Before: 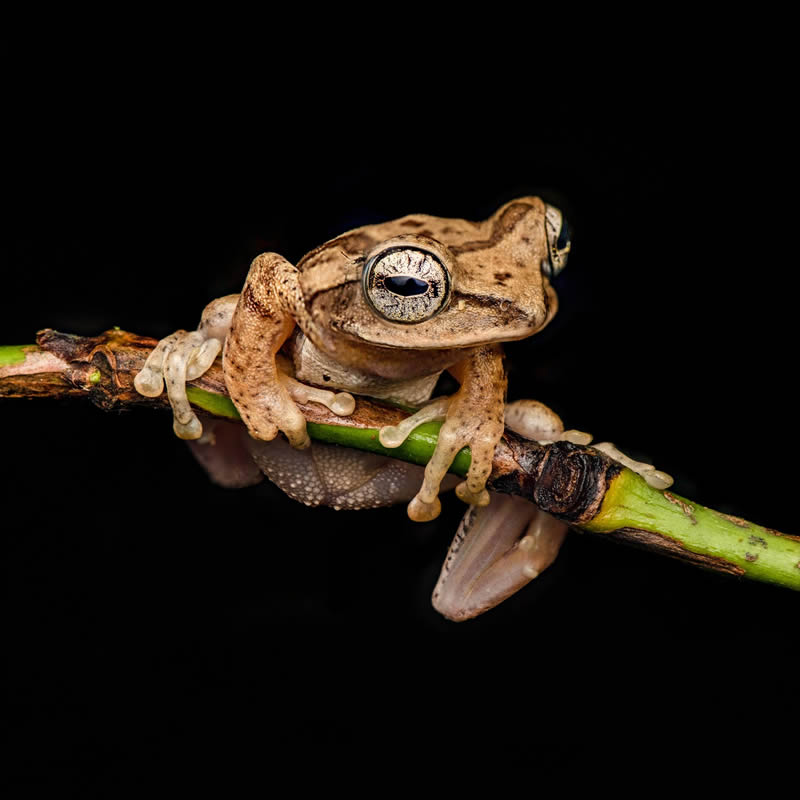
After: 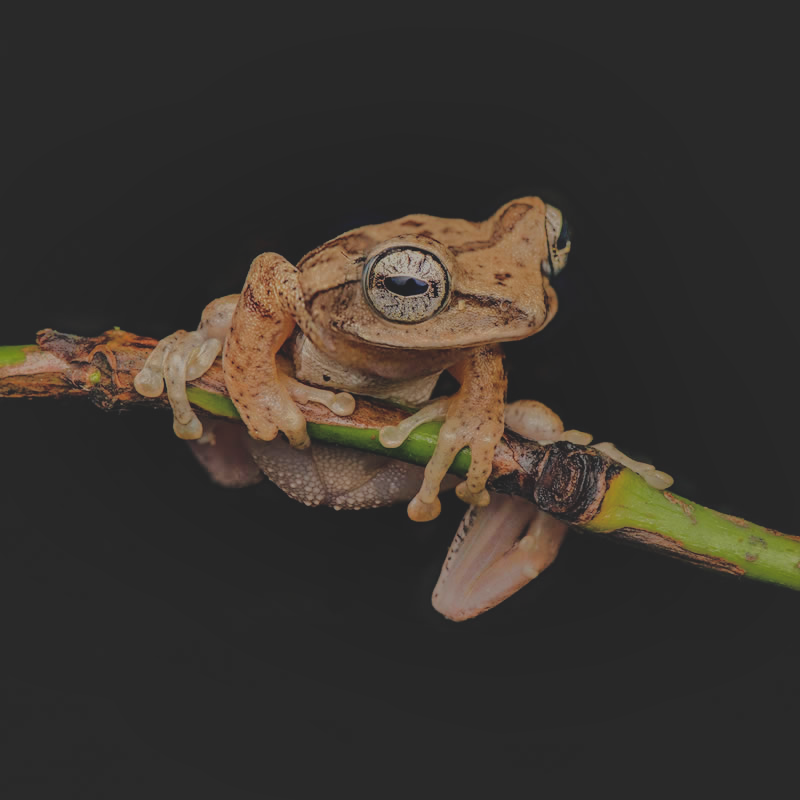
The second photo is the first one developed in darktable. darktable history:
shadows and highlights: shadows 58.14, highlights -59.69
exposure: black level correction -0.018, exposure -1.059 EV, compensate exposure bias true, compensate highlight preservation false
